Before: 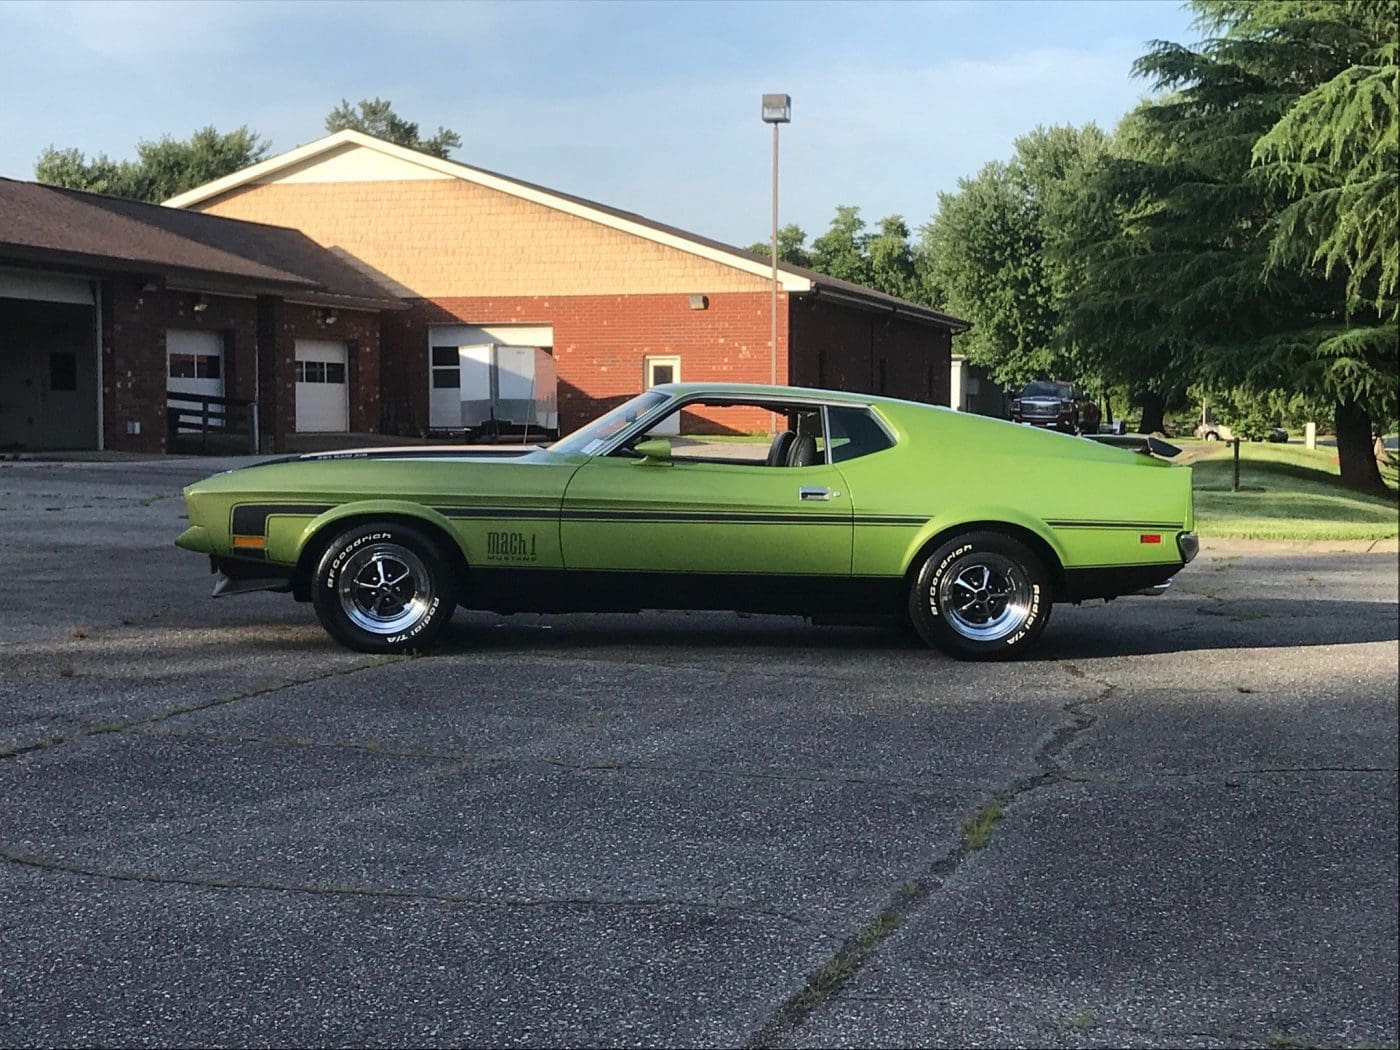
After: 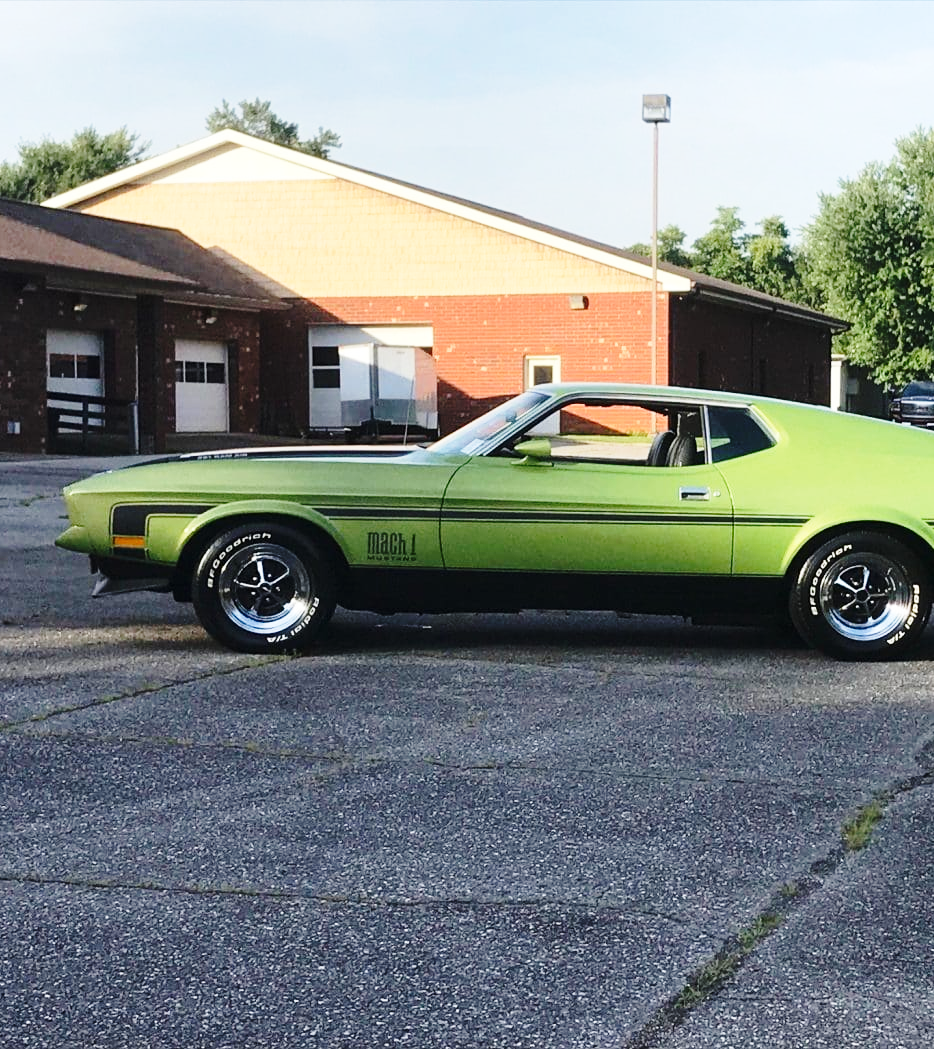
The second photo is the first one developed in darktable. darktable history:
base curve: curves: ch0 [(0, 0) (0.028, 0.03) (0.121, 0.232) (0.46, 0.748) (0.859, 0.968) (1, 1)], preserve colors none
crop and rotate: left 8.598%, right 24.669%
